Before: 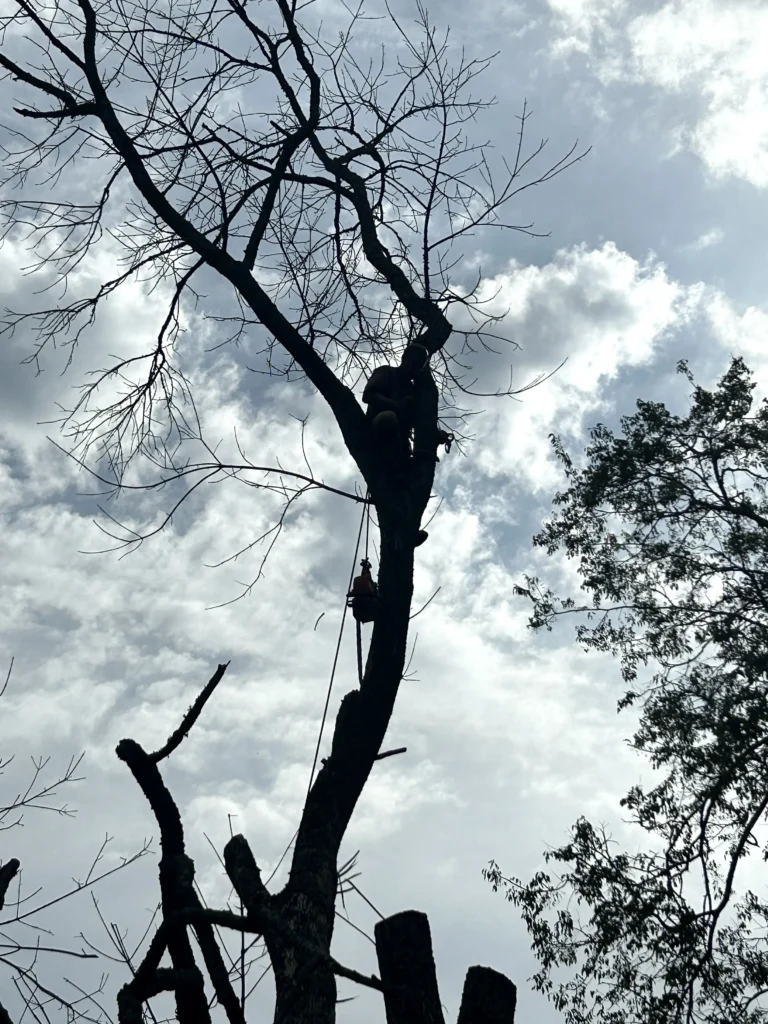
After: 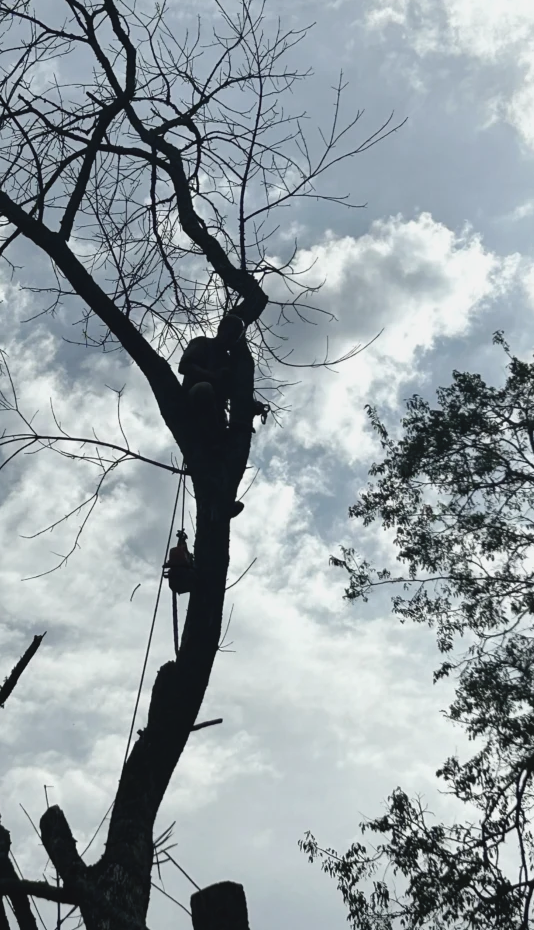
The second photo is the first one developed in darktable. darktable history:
contrast brightness saturation: contrast -0.1, saturation -0.1
crop and rotate: left 24.034%, top 2.838%, right 6.406%, bottom 6.299%
